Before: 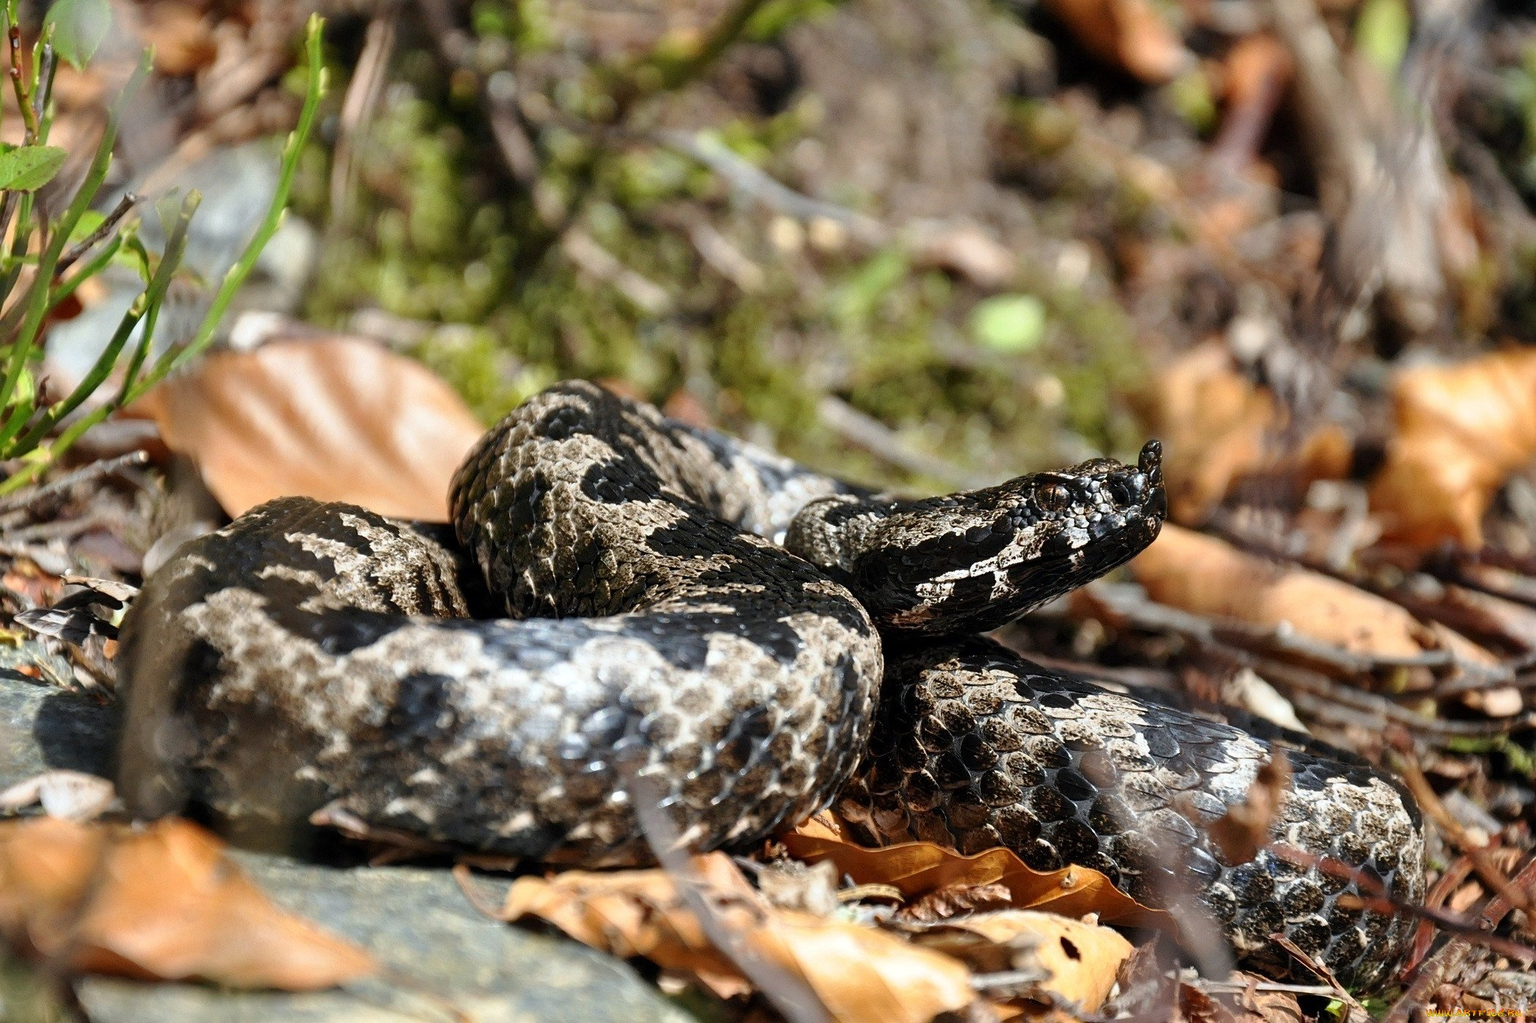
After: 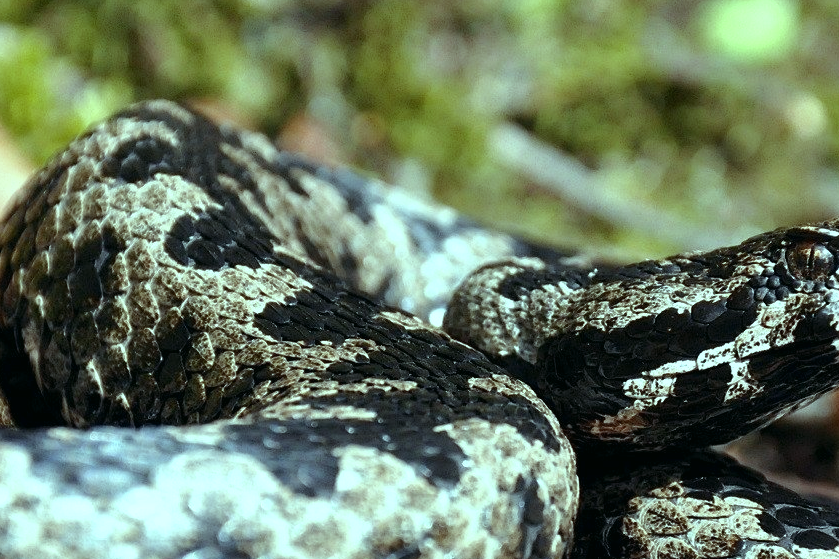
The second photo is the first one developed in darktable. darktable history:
crop: left 30%, top 30%, right 30%, bottom 30%
color balance: mode lift, gamma, gain (sRGB), lift [0.997, 0.979, 1.021, 1.011], gamma [1, 1.084, 0.916, 0.998], gain [1, 0.87, 1.13, 1.101], contrast 4.55%, contrast fulcrum 38.24%, output saturation 104.09%
